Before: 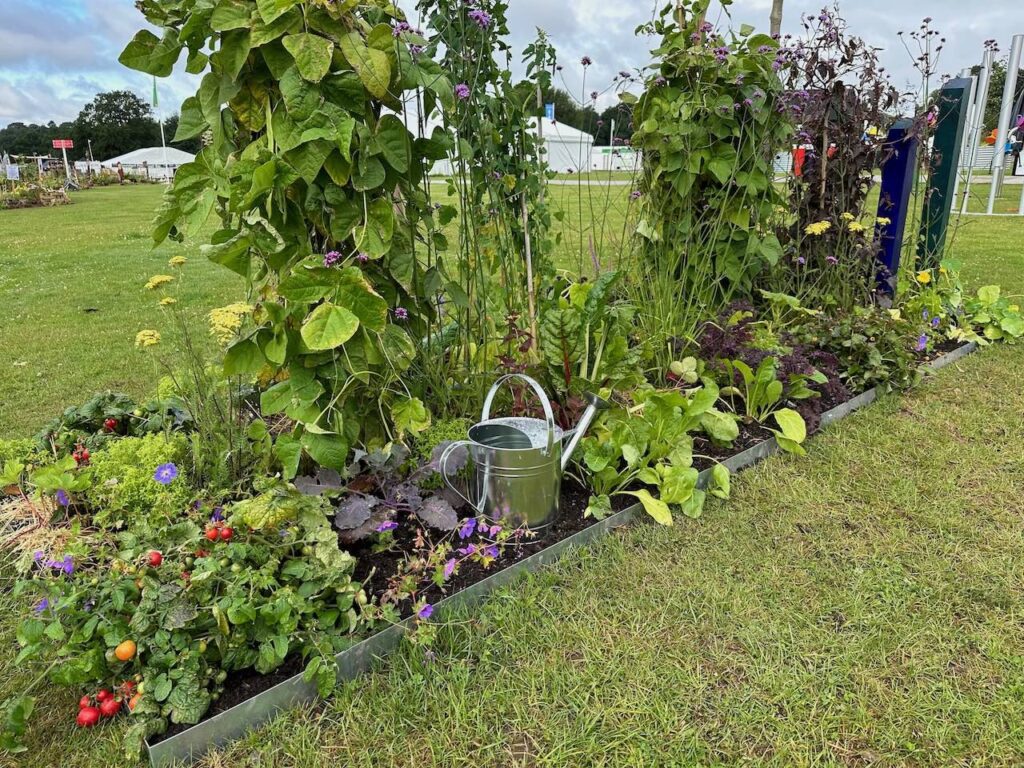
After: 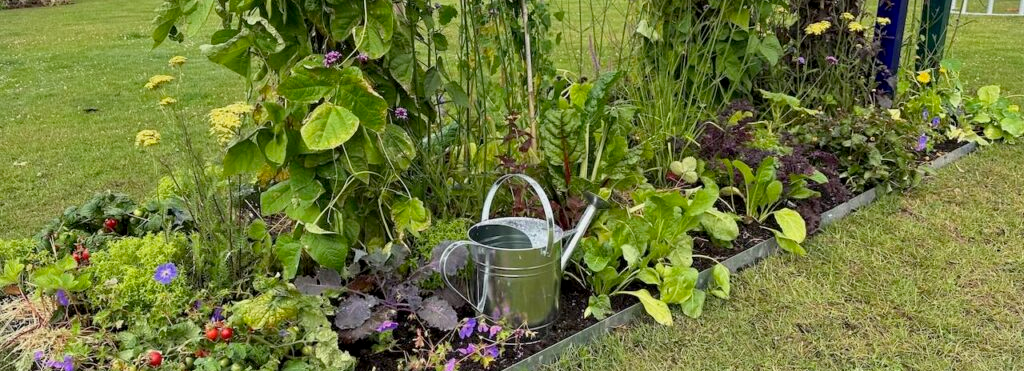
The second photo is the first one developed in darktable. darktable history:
crop and rotate: top 26.056%, bottom 25.543%
vignetting: fall-off start 100%, brightness -0.282, width/height ratio 1.31
